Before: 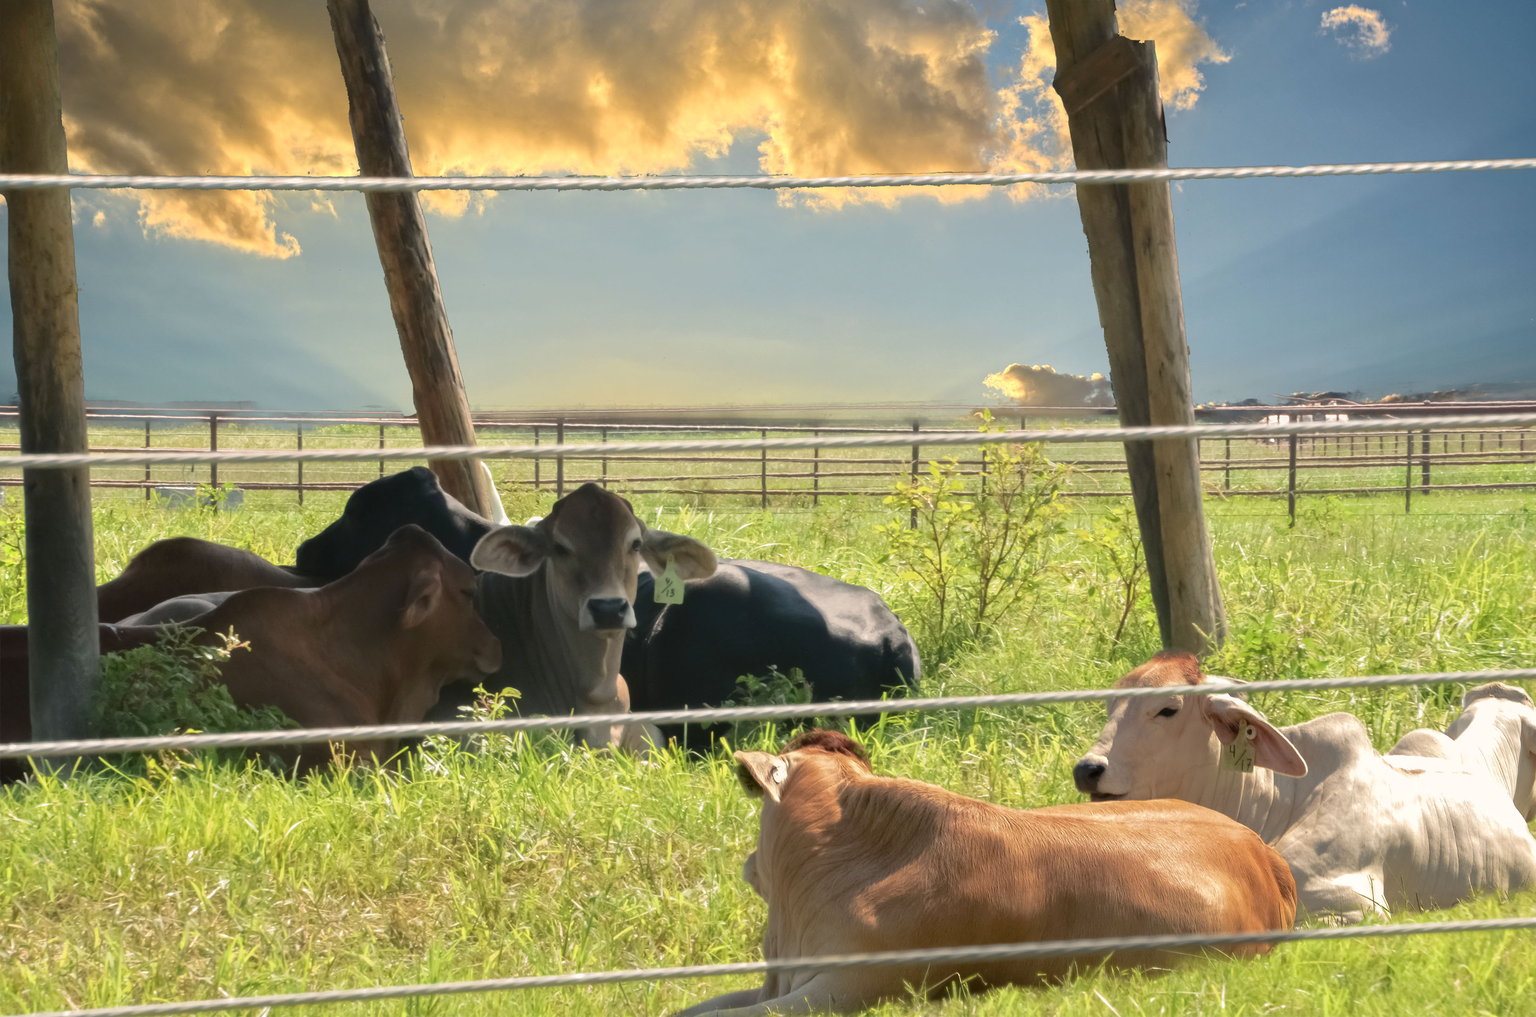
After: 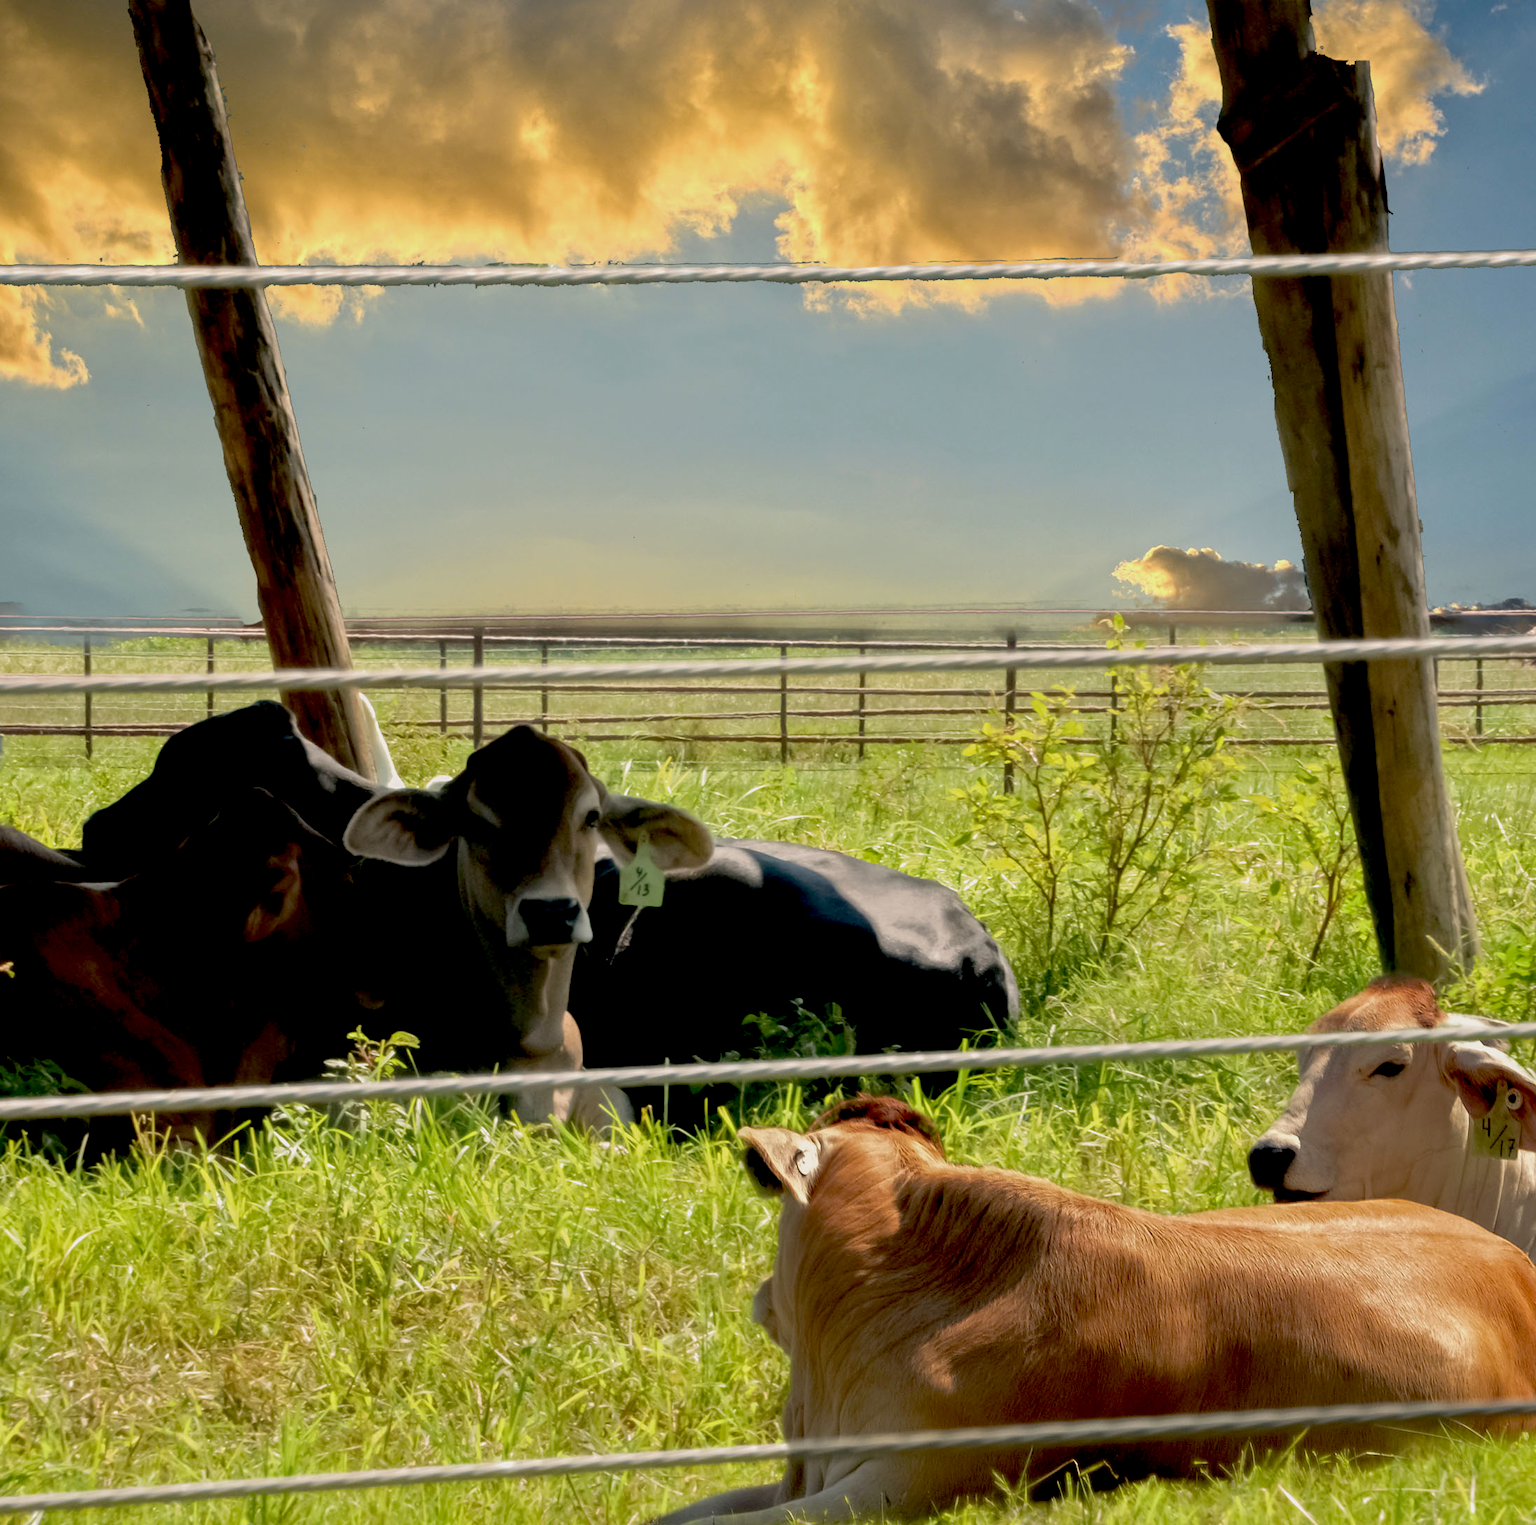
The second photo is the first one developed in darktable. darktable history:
exposure: black level correction 0.046, exposure -0.228 EV, compensate highlight preservation false
crop and rotate: left 15.754%, right 17.579%
